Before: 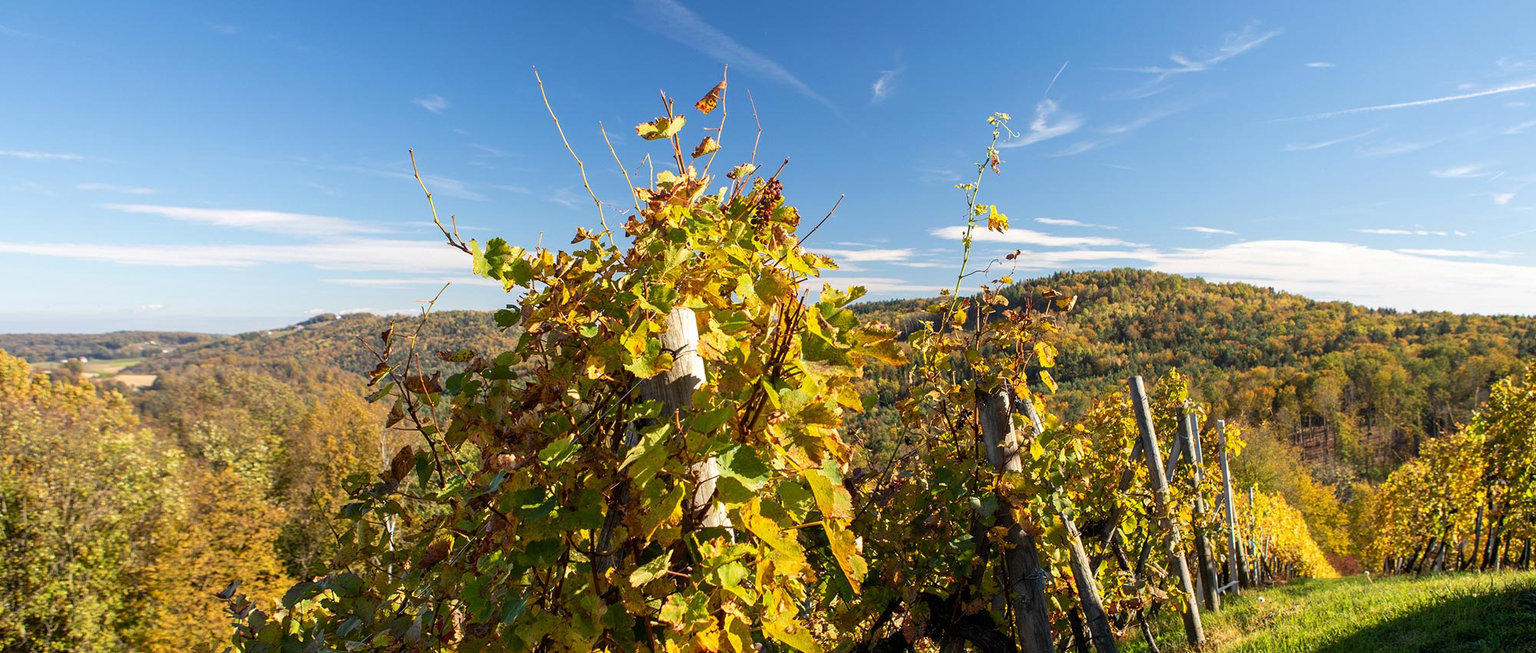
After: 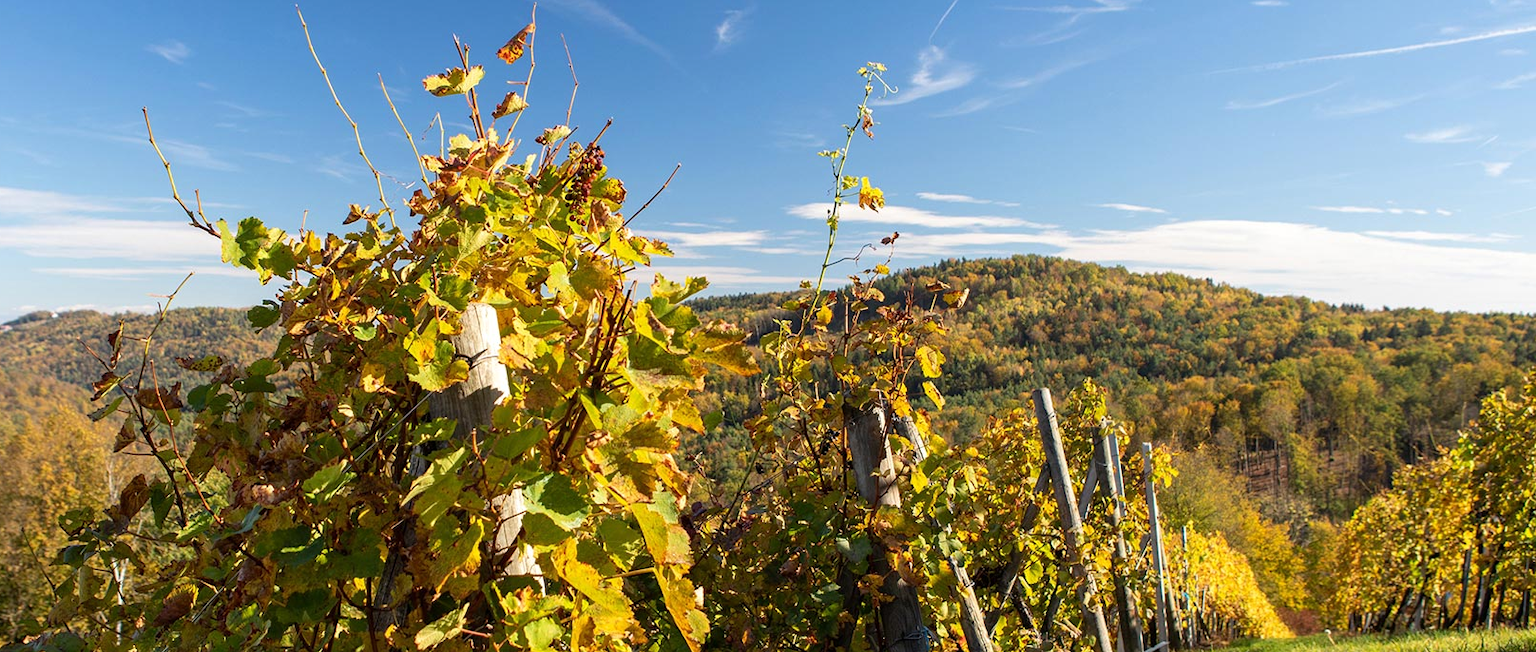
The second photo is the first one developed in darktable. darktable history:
tone equalizer: on, module defaults
crop: left 19.159%, top 9.58%, bottom 9.58%
